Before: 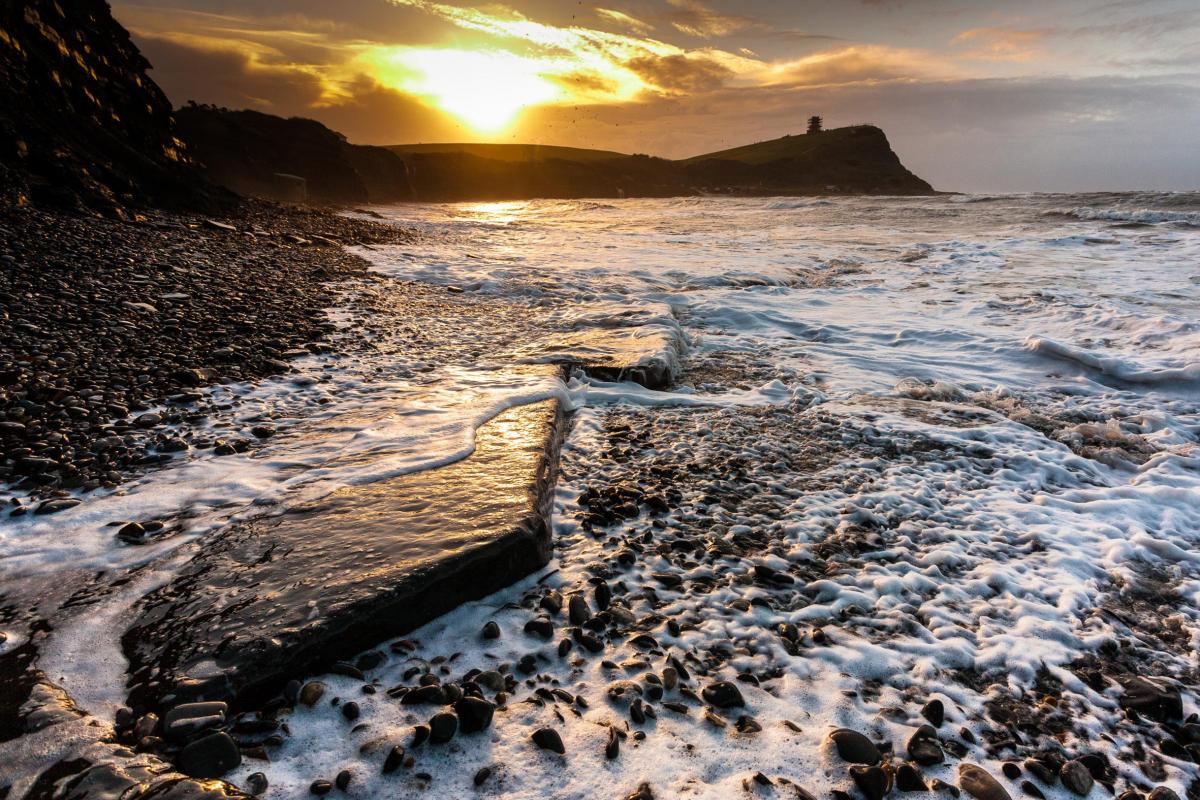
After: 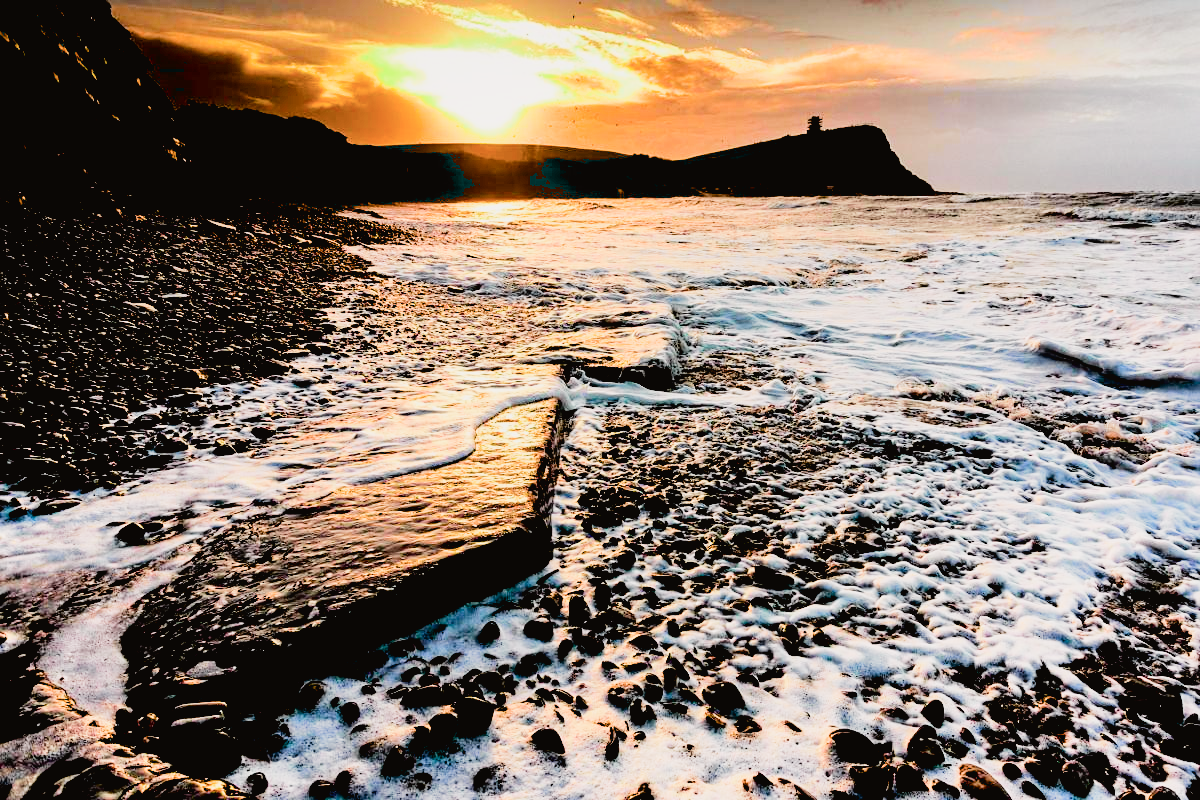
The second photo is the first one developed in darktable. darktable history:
filmic rgb: black relative exposure -5 EV, hardness 2.88, contrast 1.3, highlights saturation mix -30%
exposure: black level correction 0.035, exposure 0.9 EV, compensate highlight preservation false
tone curve: curves: ch0 [(0, 0.019) (0.066, 0.043) (0.189, 0.182) (0.368, 0.407) (0.501, 0.564) (0.677, 0.729) (0.851, 0.861) (0.997, 0.959)]; ch1 [(0, 0) (0.187, 0.121) (0.388, 0.346) (0.437, 0.409) (0.474, 0.472) (0.499, 0.501) (0.514, 0.515) (0.542, 0.557) (0.645, 0.686) (0.812, 0.856) (1, 1)]; ch2 [(0, 0) (0.246, 0.214) (0.421, 0.427) (0.459, 0.484) (0.5, 0.504) (0.518, 0.523) (0.529, 0.548) (0.56, 0.576) (0.607, 0.63) (0.744, 0.734) (0.867, 0.821) (0.993, 0.889)], color space Lab, independent channels, preserve colors none
sharpen: amount 0.2
